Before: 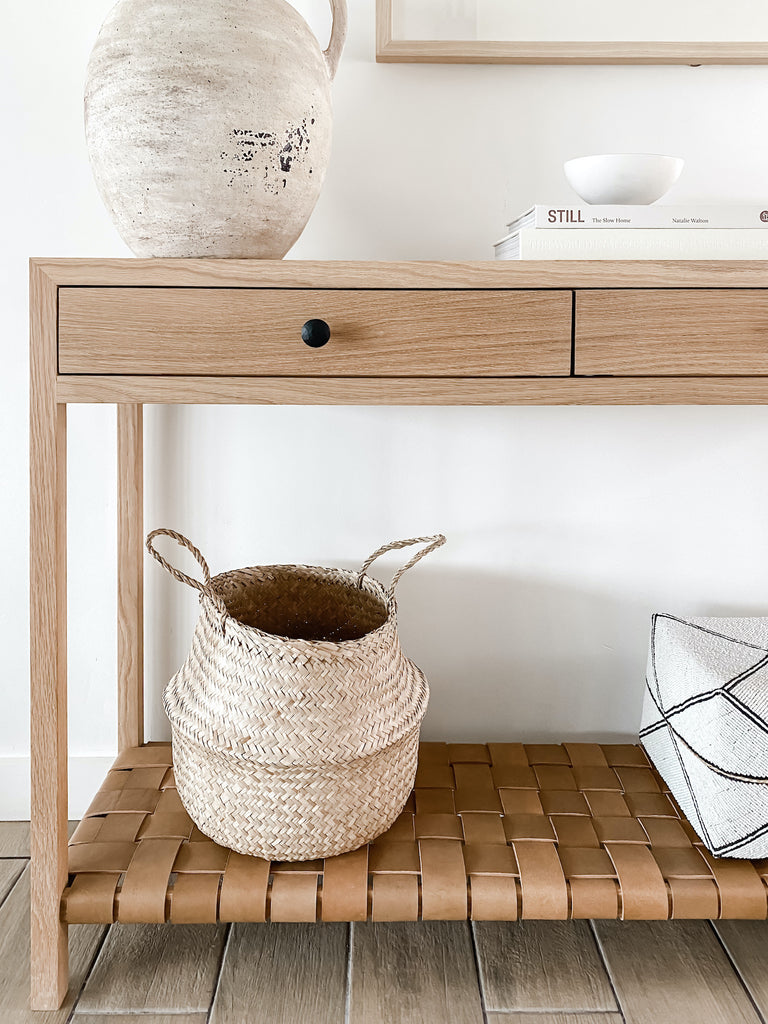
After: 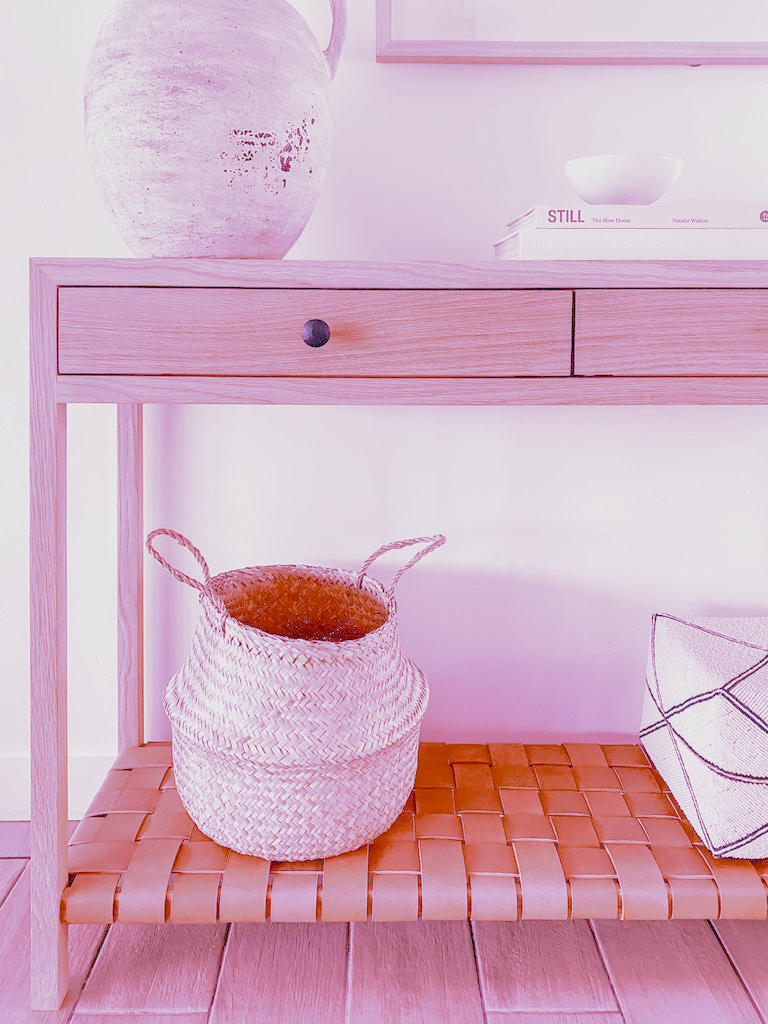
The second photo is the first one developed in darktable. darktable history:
raw chromatic aberrations: on, module defaults
exposure: black level correction 0.001, exposure 0.5 EV, compensate exposure bias true, compensate highlight preservation false
filmic rgb: black relative exposure -7.65 EV, white relative exposure 4.56 EV, hardness 3.61
highlight reconstruction: method reconstruct color, iterations 1, diameter of reconstruction 64 px
hot pixels: on, module defaults
lens correction: scale 1.01, crop 1, focal 85, aperture 2.8, distance 10.02, camera "Canon EOS RP", lens "Canon RF 85mm F2 MACRO IS STM"
raw denoise: x [[0, 0.25, 0.5, 0.75, 1] ×4]
tone equalizer "mask blending: all purposes": on, module defaults
white balance: red 2.016, blue 1.715
local contrast: detail 130%
color balance rgb: linear chroma grading › global chroma 15%, perceptual saturation grading › global saturation 30%
color zones: curves: ch0 [(0.11, 0.396) (0.195, 0.36) (0.25, 0.5) (0.303, 0.412) (0.357, 0.544) (0.75, 0.5) (0.967, 0.328)]; ch1 [(0, 0.468) (0.112, 0.512) (0.202, 0.6) (0.25, 0.5) (0.307, 0.352) (0.357, 0.544) (0.75, 0.5) (0.963, 0.524)]
